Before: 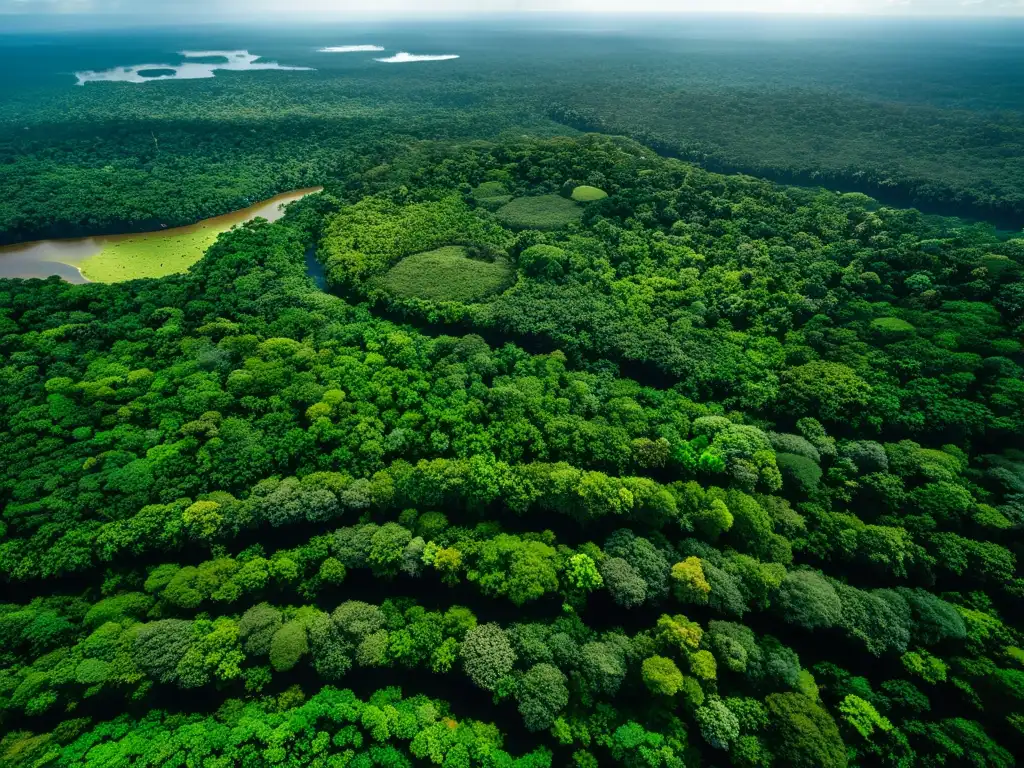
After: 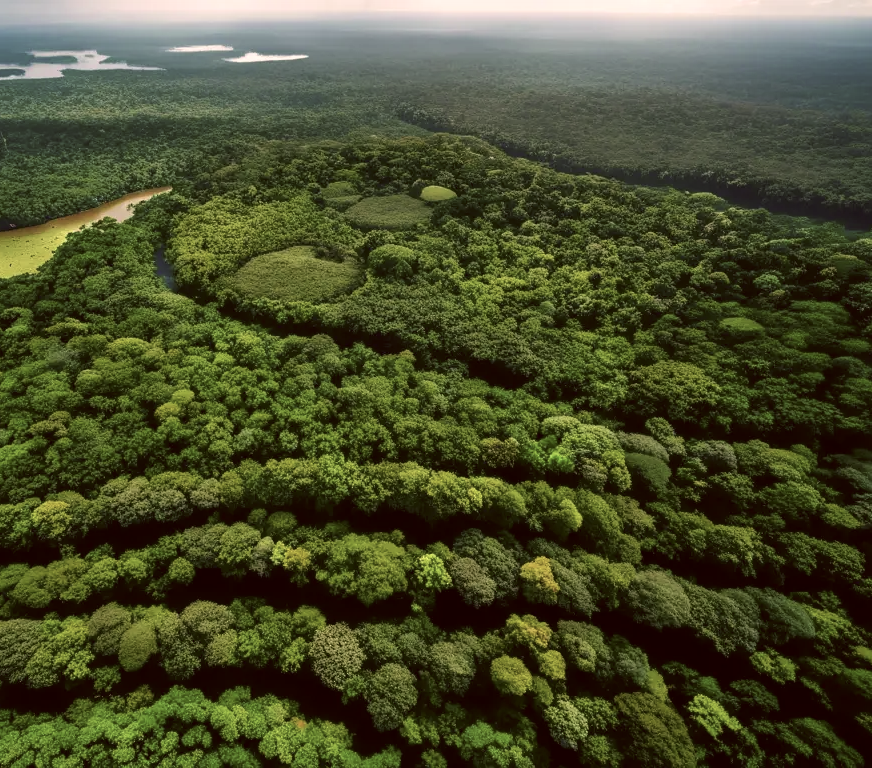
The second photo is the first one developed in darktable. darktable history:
contrast brightness saturation: contrast 0.056, brightness -0.007, saturation -0.235
velvia: on, module defaults
crop and rotate: left 14.77%
color correction: highlights a* 10.24, highlights b* 9.67, shadows a* 8.94, shadows b* 7.98, saturation 0.824
